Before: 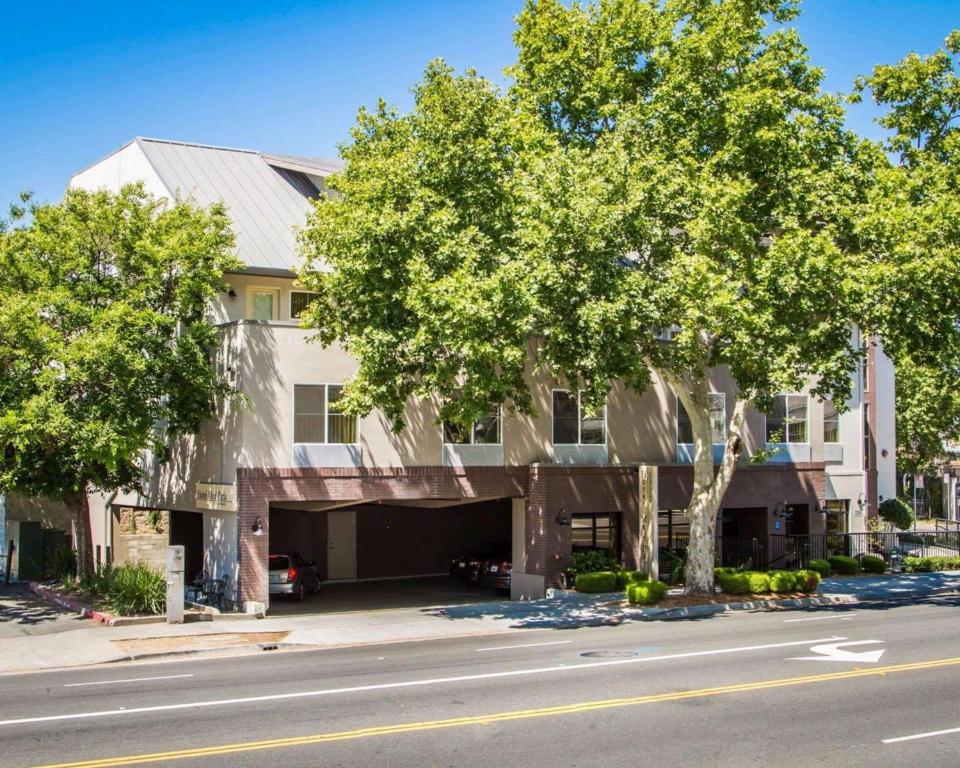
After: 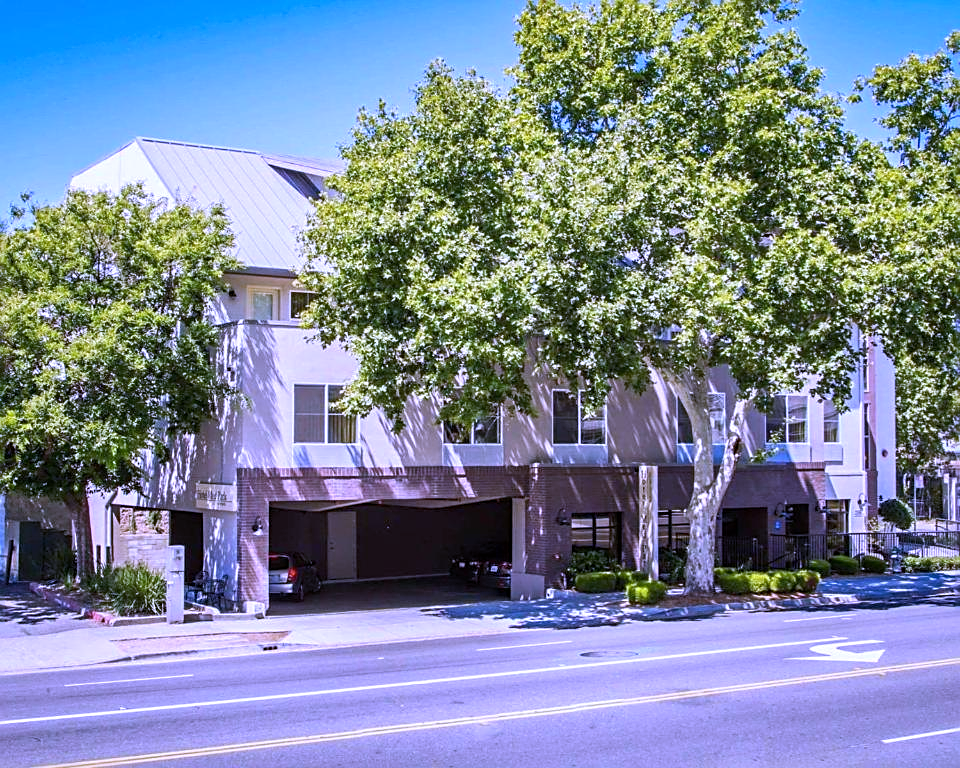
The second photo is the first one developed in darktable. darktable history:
sharpen: on, module defaults
white balance: red 0.98, blue 1.61
